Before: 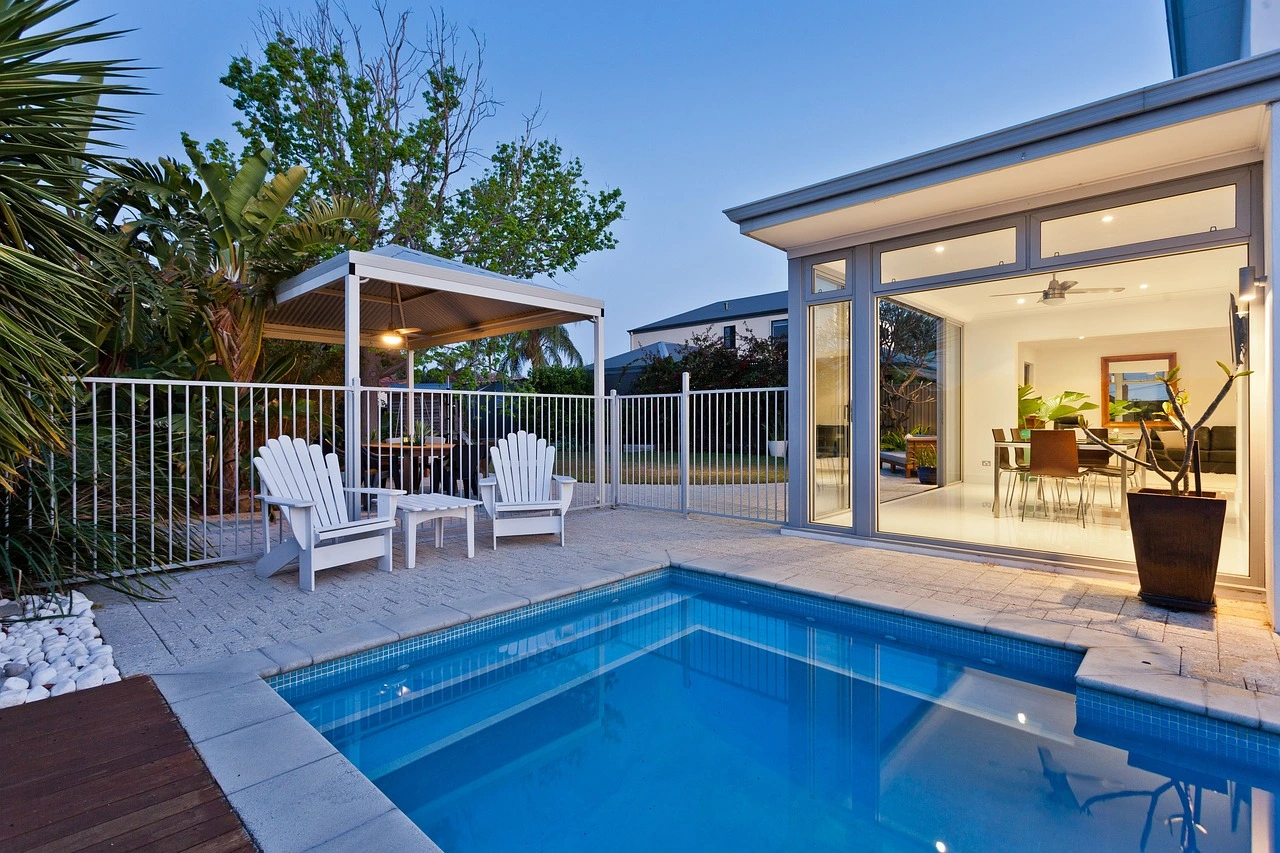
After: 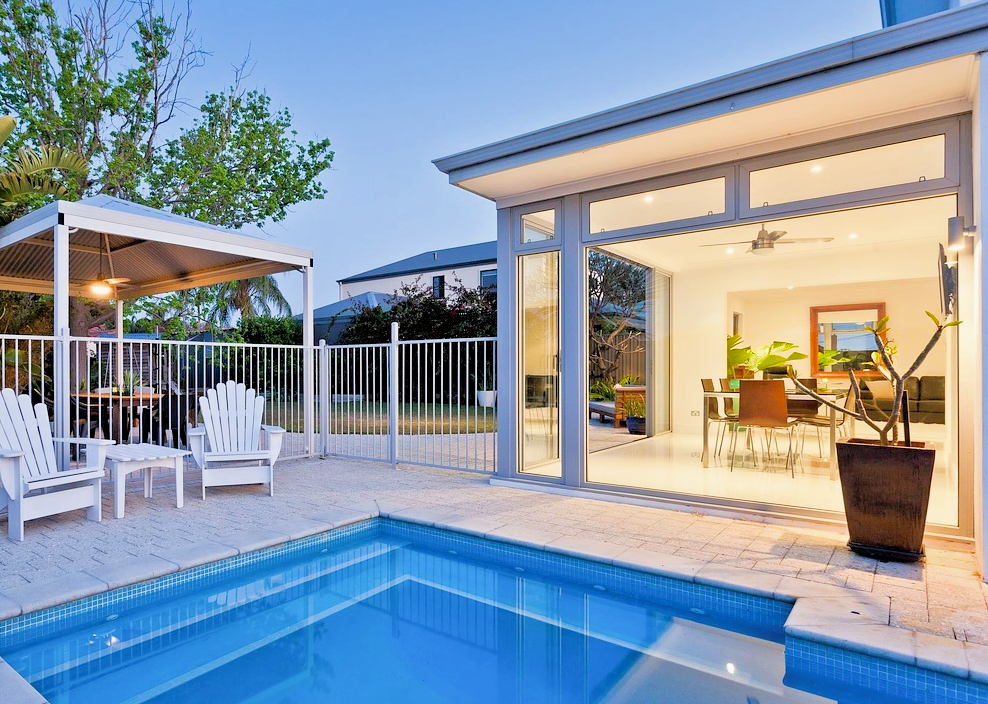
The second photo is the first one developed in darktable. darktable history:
crop: left 22.795%, top 5.902%, bottom 11.565%
filmic rgb: black relative exposure -7.74 EV, white relative exposure 4.45 EV, target black luminance 0%, hardness 3.76, latitude 50.69%, contrast 1.066, highlights saturation mix 9.51%, shadows ↔ highlights balance -0.254%
exposure: black level correction 0.001, exposure 1.127 EV, compensate highlight preservation false
shadows and highlights: on, module defaults
